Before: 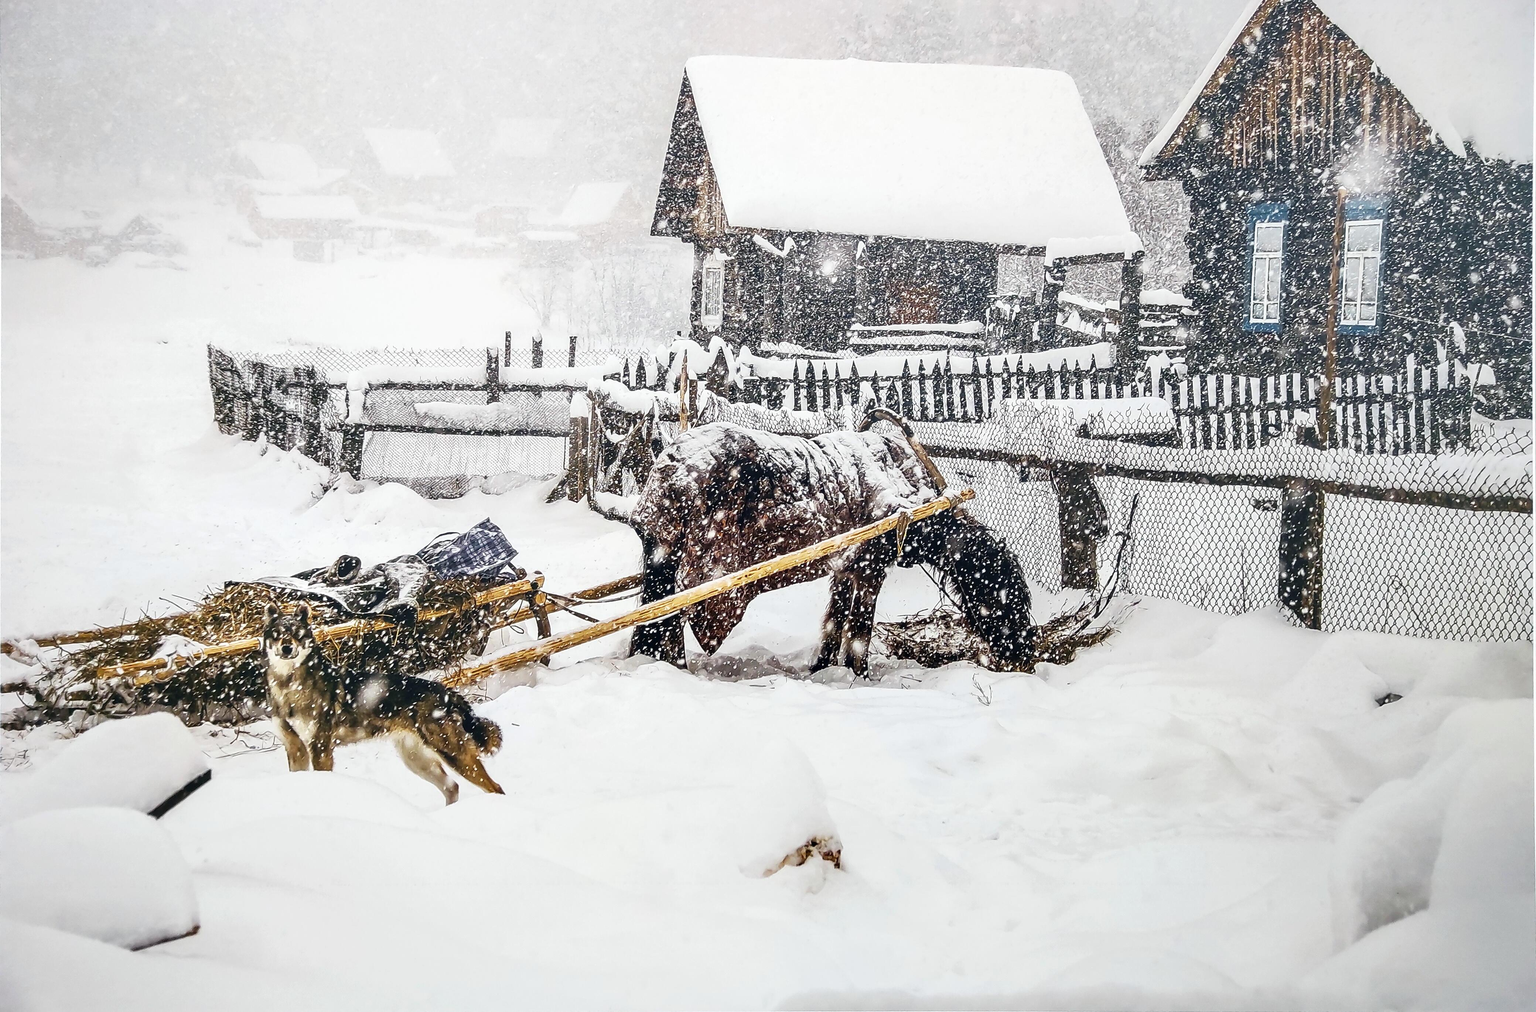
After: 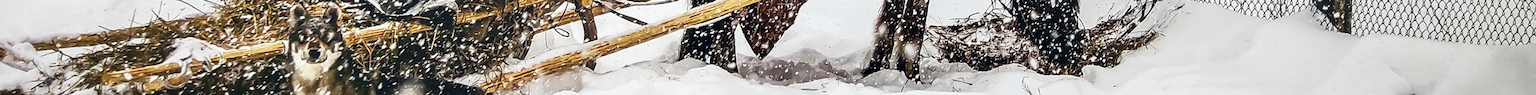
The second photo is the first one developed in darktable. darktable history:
crop and rotate: top 59.084%, bottom 30.916%
rotate and perspective: rotation 0.679°, lens shift (horizontal) 0.136, crop left 0.009, crop right 0.991, crop top 0.078, crop bottom 0.95
